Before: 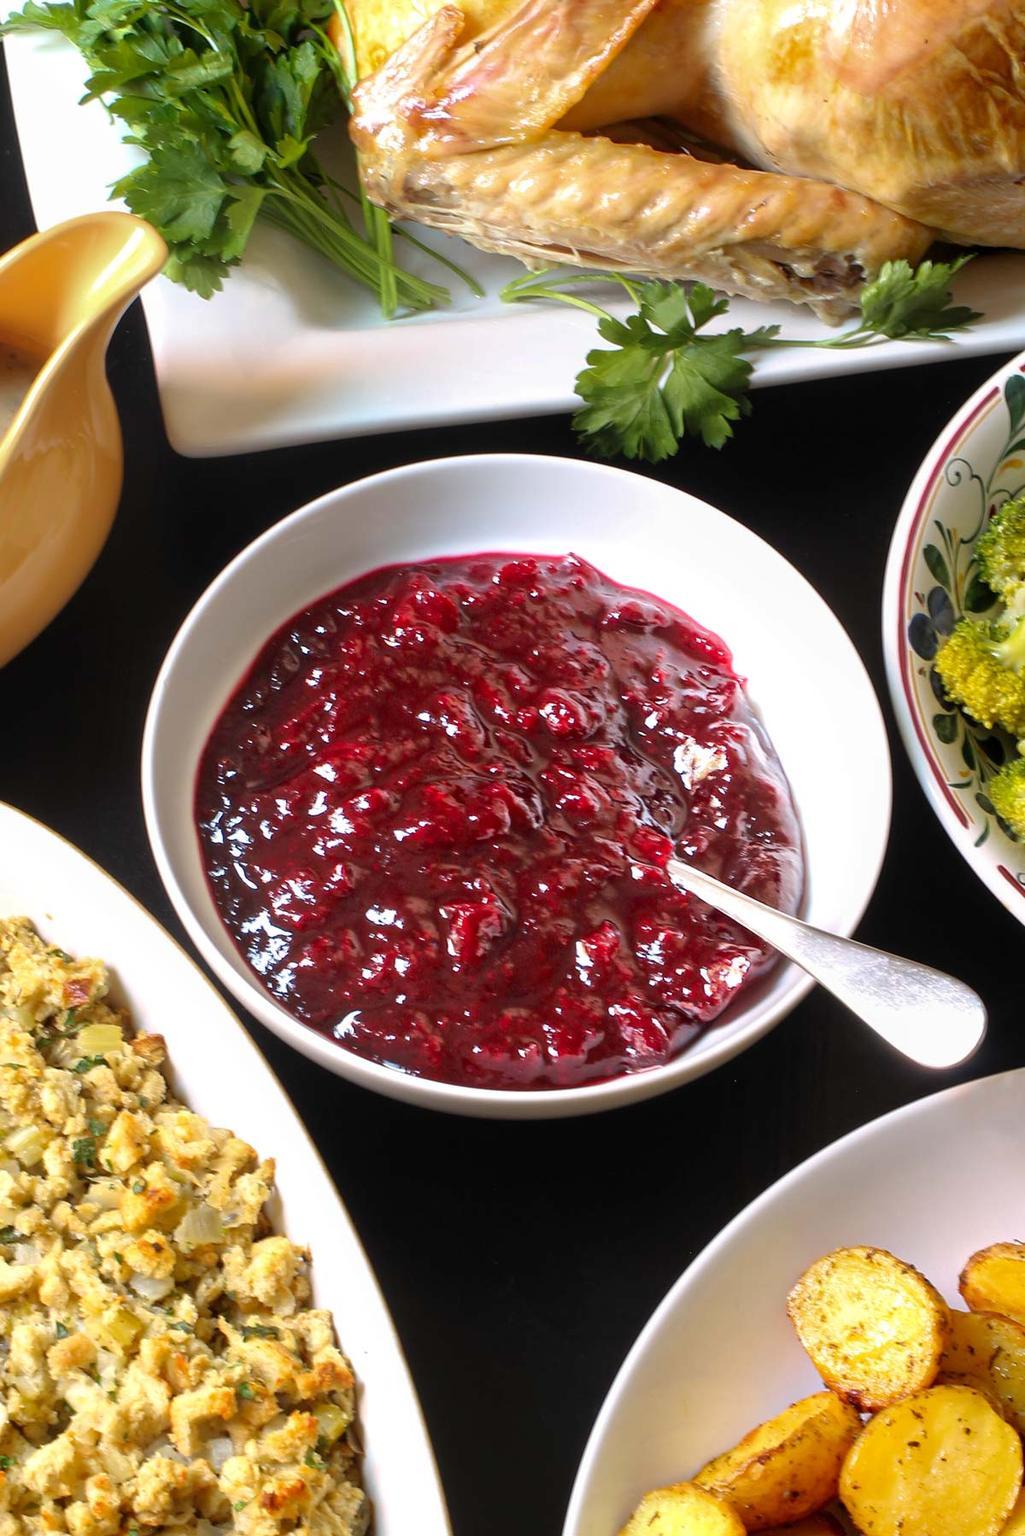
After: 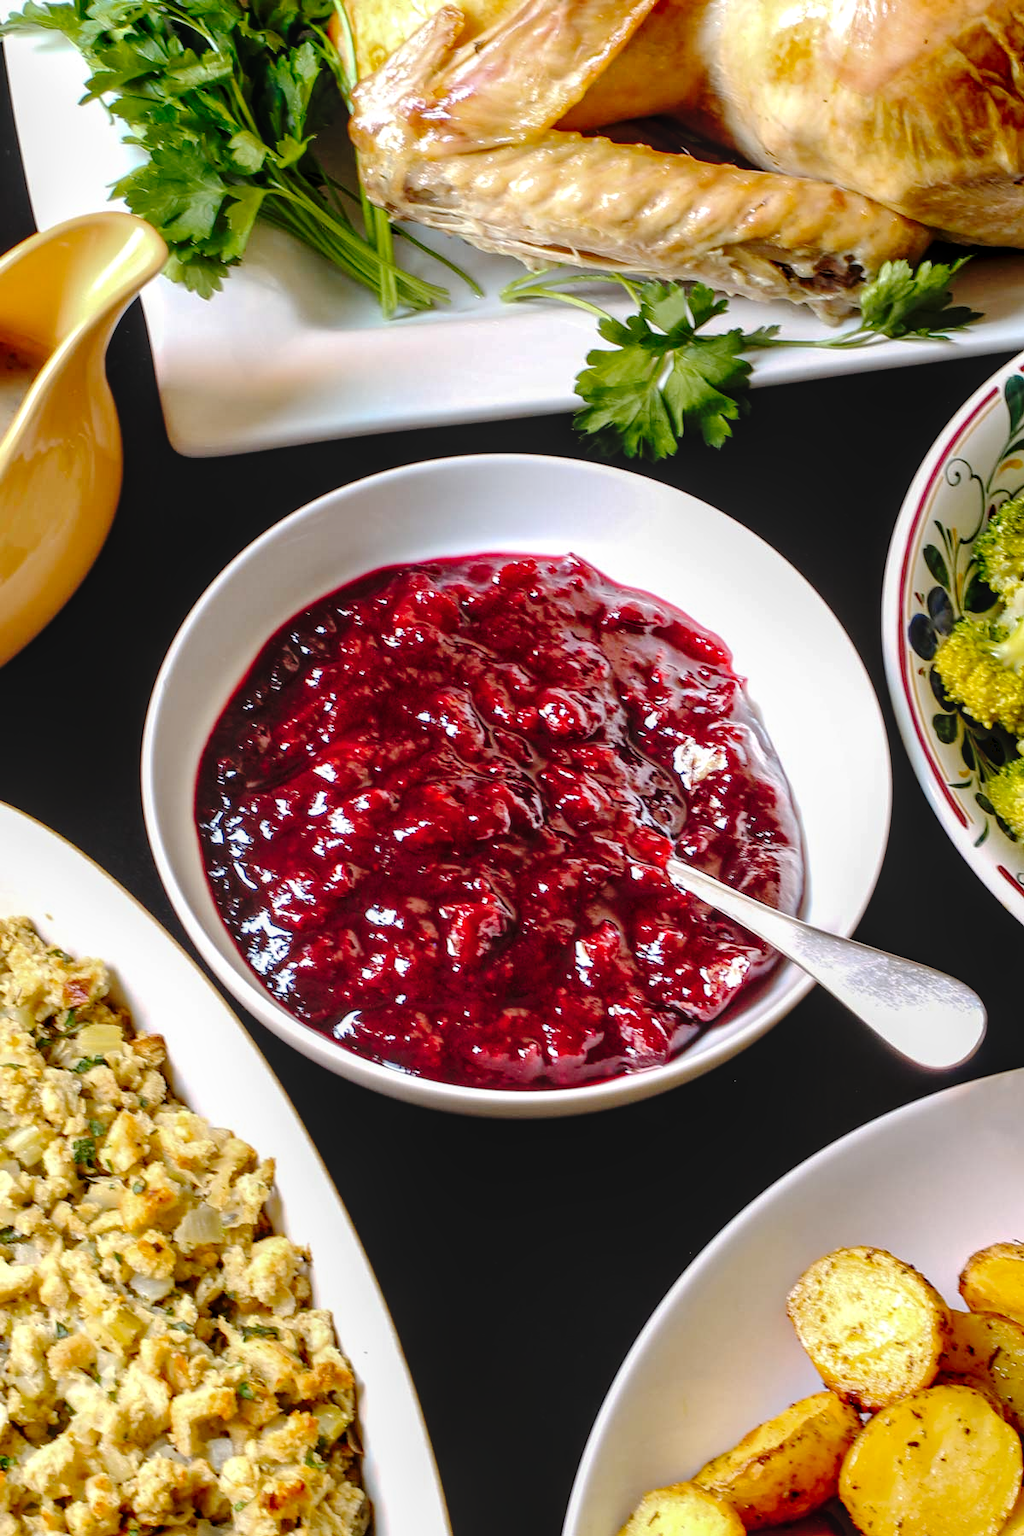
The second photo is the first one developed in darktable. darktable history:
white balance: emerald 1
tone curve: curves: ch0 [(0, 0) (0.003, 0.041) (0.011, 0.042) (0.025, 0.041) (0.044, 0.043) (0.069, 0.048) (0.1, 0.059) (0.136, 0.079) (0.177, 0.107) (0.224, 0.152) (0.277, 0.235) (0.335, 0.331) (0.399, 0.427) (0.468, 0.512) (0.543, 0.595) (0.623, 0.668) (0.709, 0.736) (0.801, 0.813) (0.898, 0.891) (1, 1)], preserve colors none
local contrast: detail 130%
